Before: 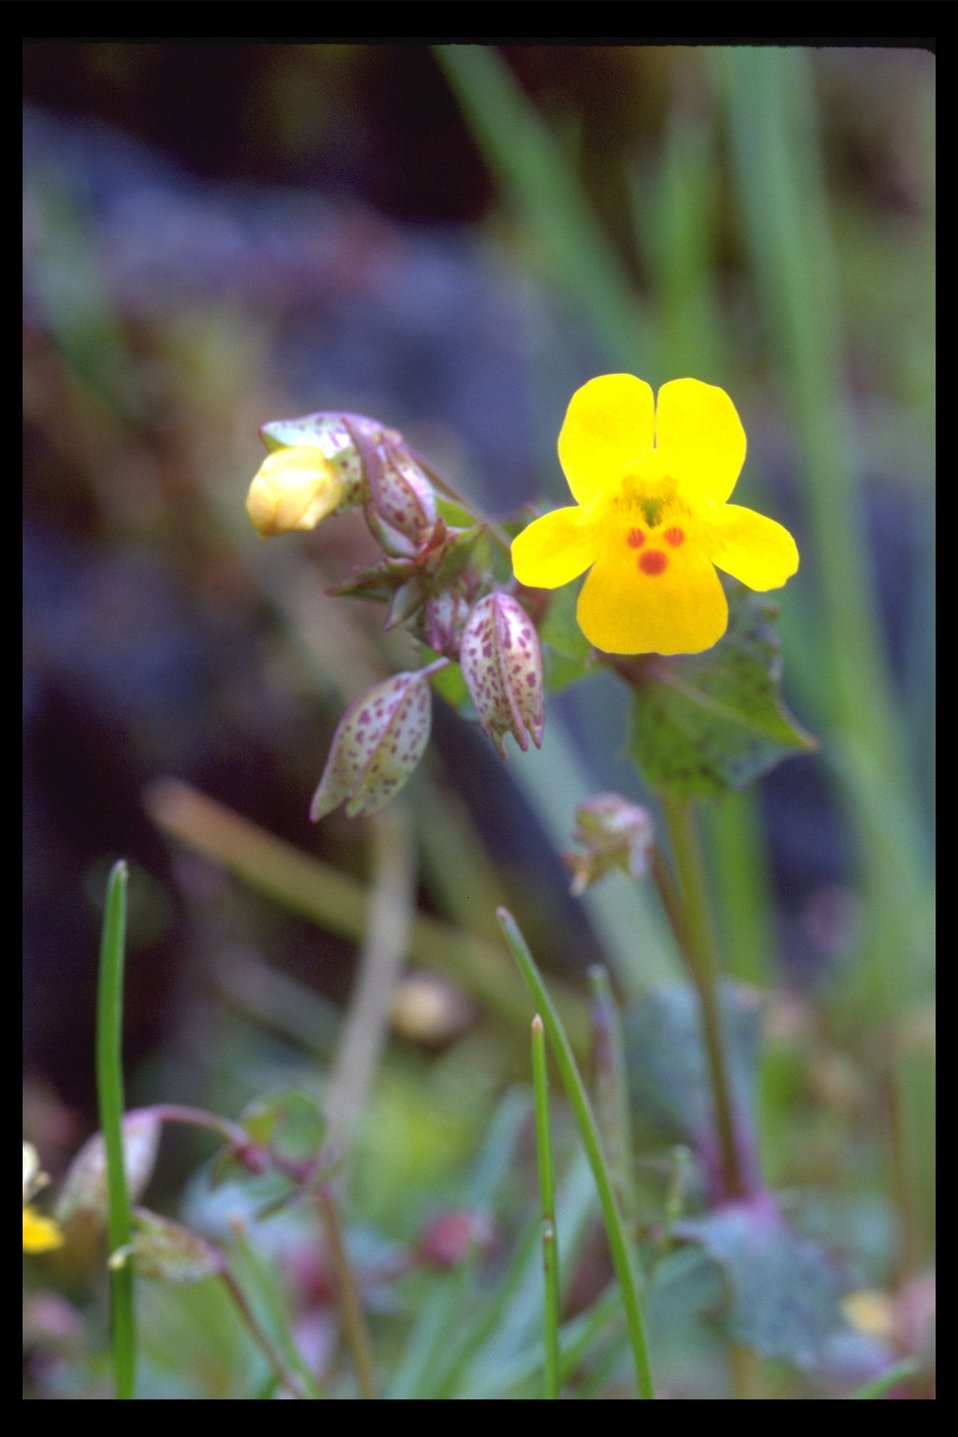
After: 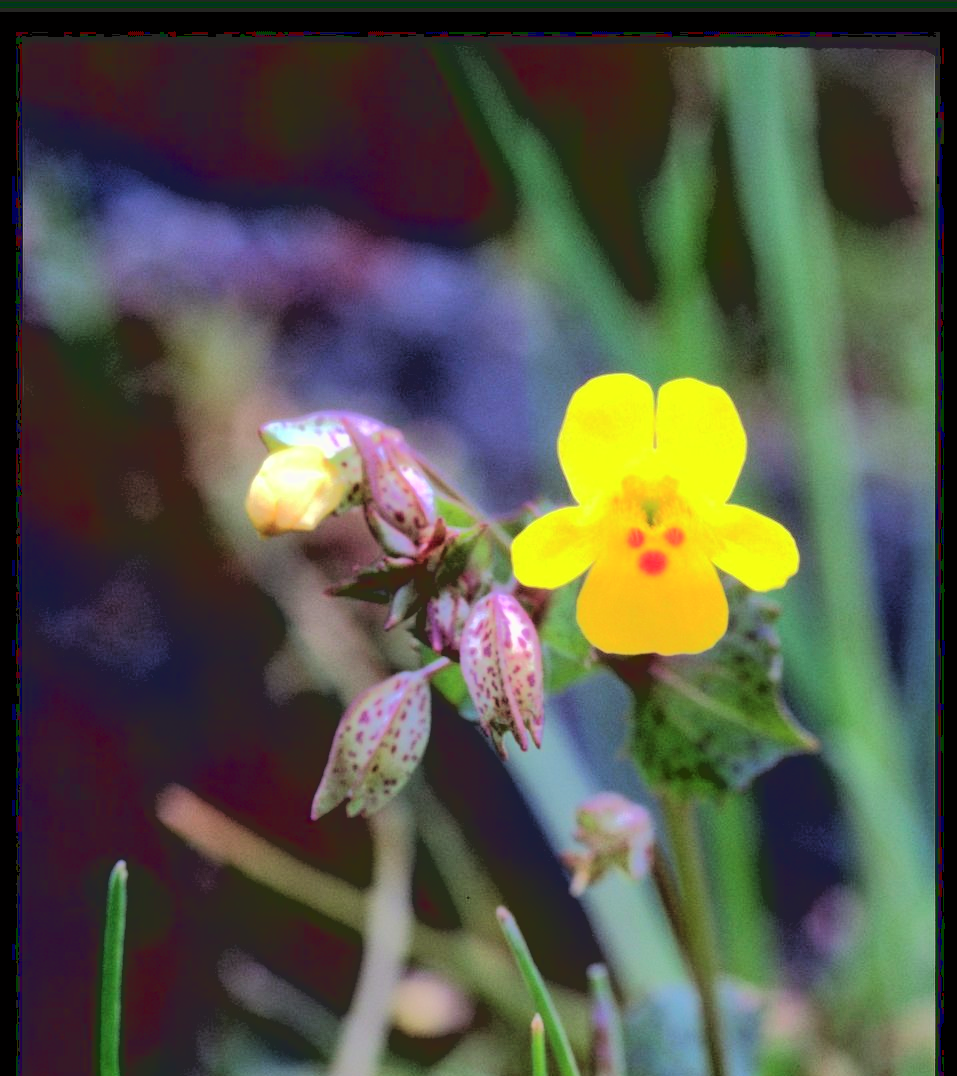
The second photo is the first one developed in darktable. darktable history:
base curve: curves: ch0 [(0.065, 0.026) (0.236, 0.358) (0.53, 0.546) (0.777, 0.841) (0.924, 0.992)], preserve colors average RGB
tone curve: curves: ch0 [(0, 0) (0.059, 0.027) (0.162, 0.125) (0.304, 0.279) (0.547, 0.532) (0.828, 0.815) (1, 0.983)]; ch1 [(0, 0) (0.23, 0.166) (0.34, 0.298) (0.371, 0.334) (0.435, 0.413) (0.477, 0.469) (0.499, 0.498) (0.529, 0.544) (0.559, 0.587) (0.743, 0.798) (1, 1)]; ch2 [(0, 0) (0.431, 0.414) (0.498, 0.503) (0.524, 0.531) (0.568, 0.567) (0.6, 0.597) (0.643, 0.631) (0.74, 0.721) (1, 1)], color space Lab, independent channels, preserve colors none
crop: bottom 24.967%
